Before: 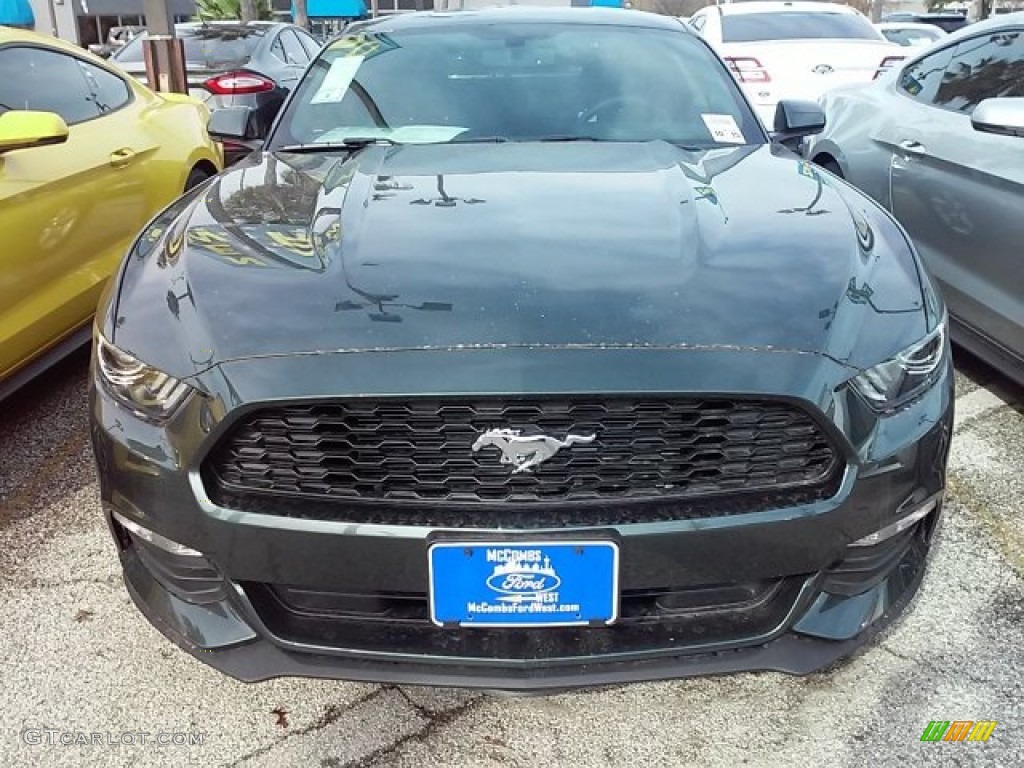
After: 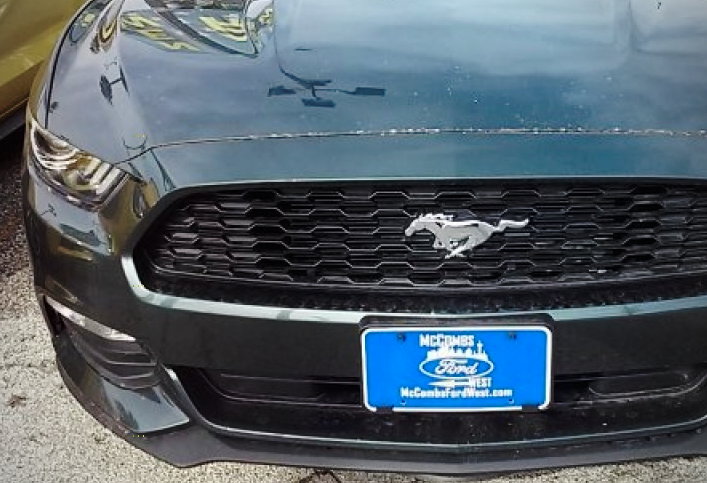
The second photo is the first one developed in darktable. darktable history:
crop: left 6.603%, top 28.051%, right 24.335%, bottom 8.991%
vignetting: on, module defaults
base curve: curves: ch0 [(0, 0) (0.073, 0.04) (0.157, 0.139) (0.492, 0.492) (0.758, 0.758) (1, 1)], preserve colors none
